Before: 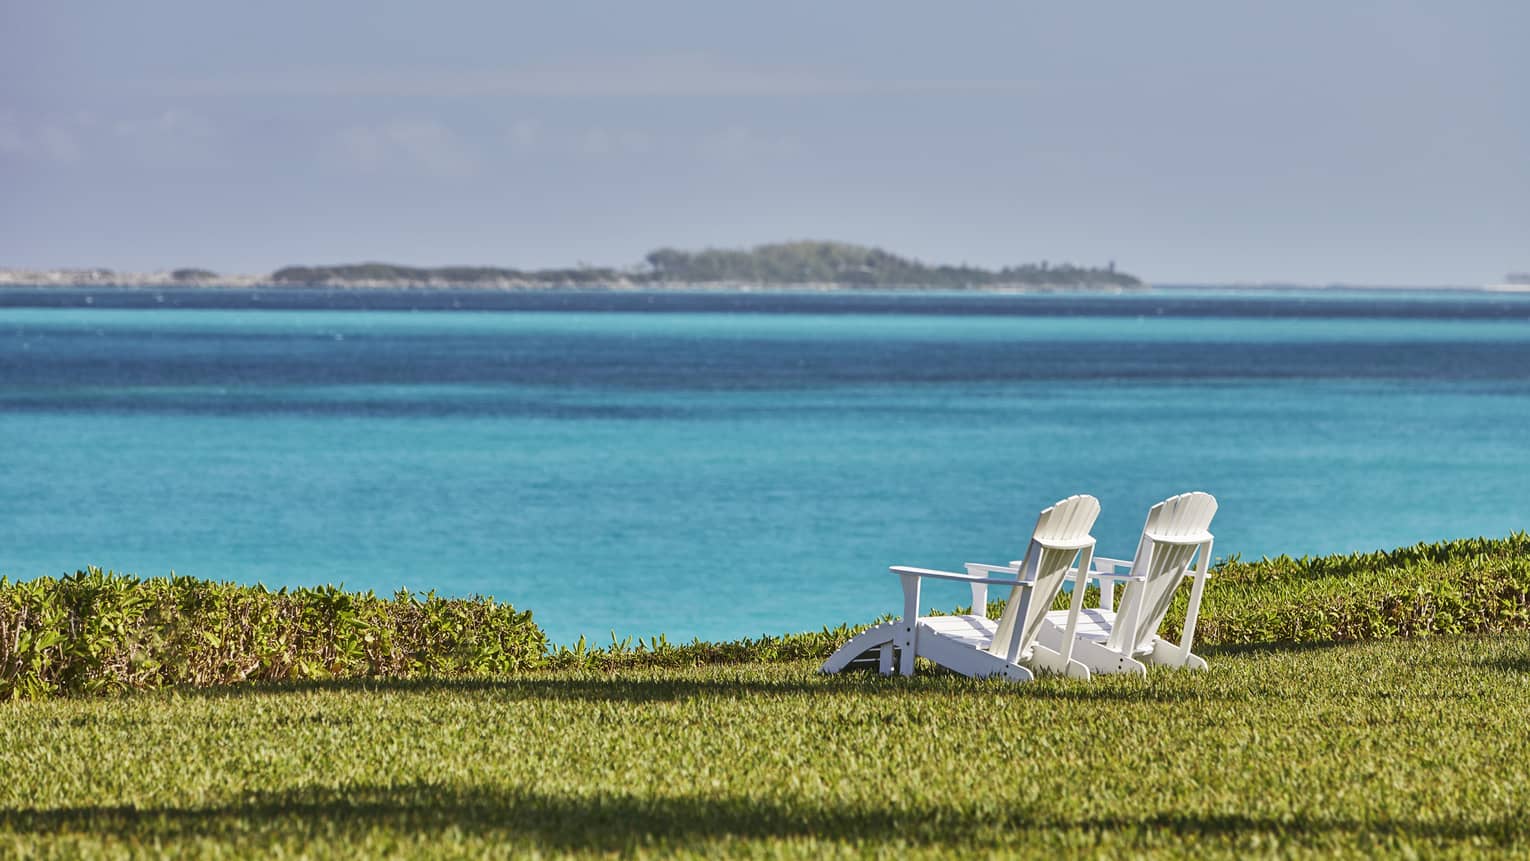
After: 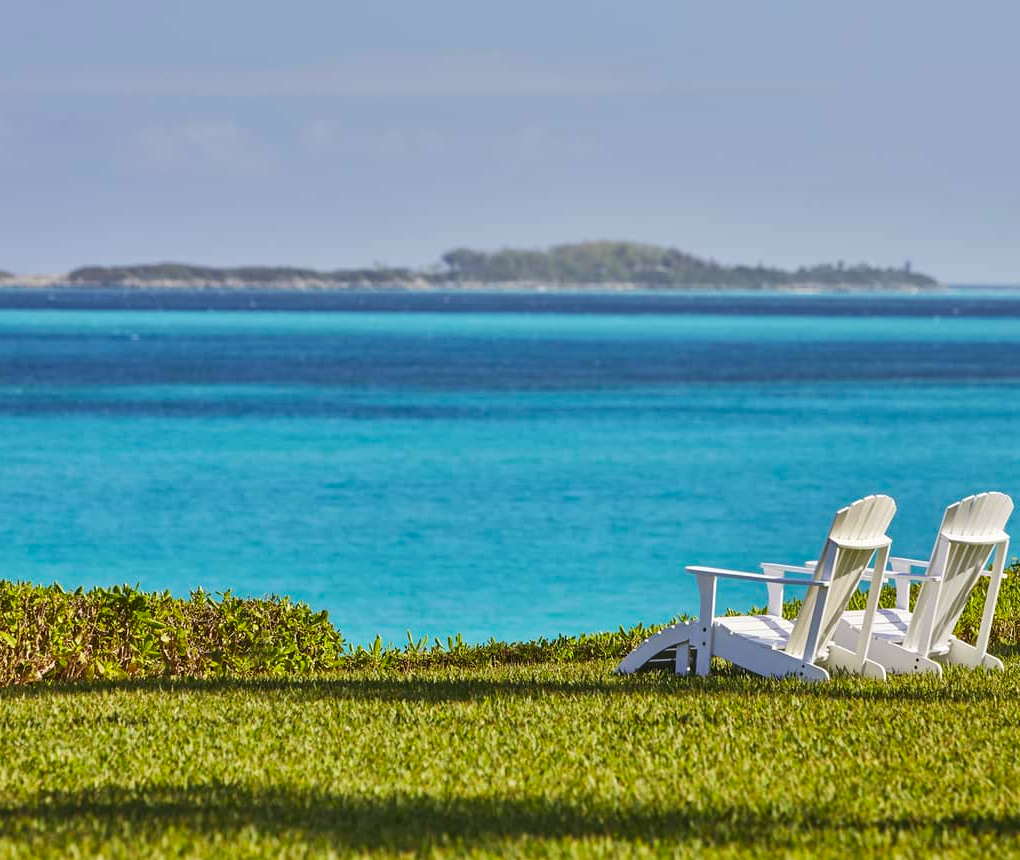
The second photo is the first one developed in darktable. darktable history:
color correction: highlights b* 0.039, saturation 1.35
crop and rotate: left 13.34%, right 19.97%
